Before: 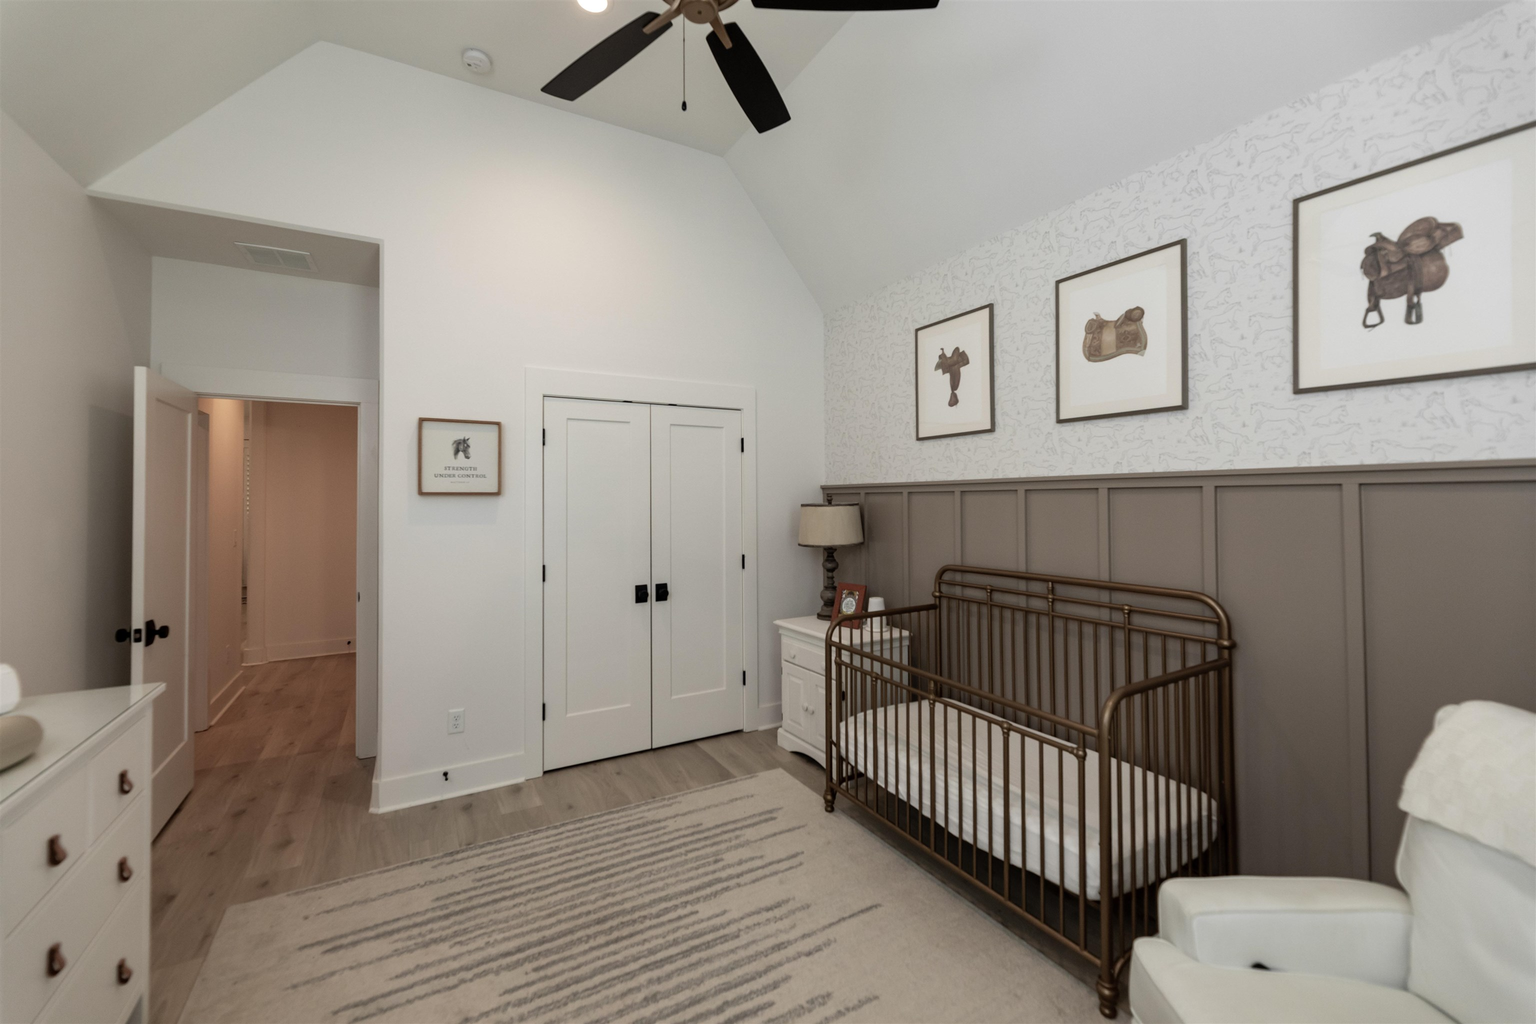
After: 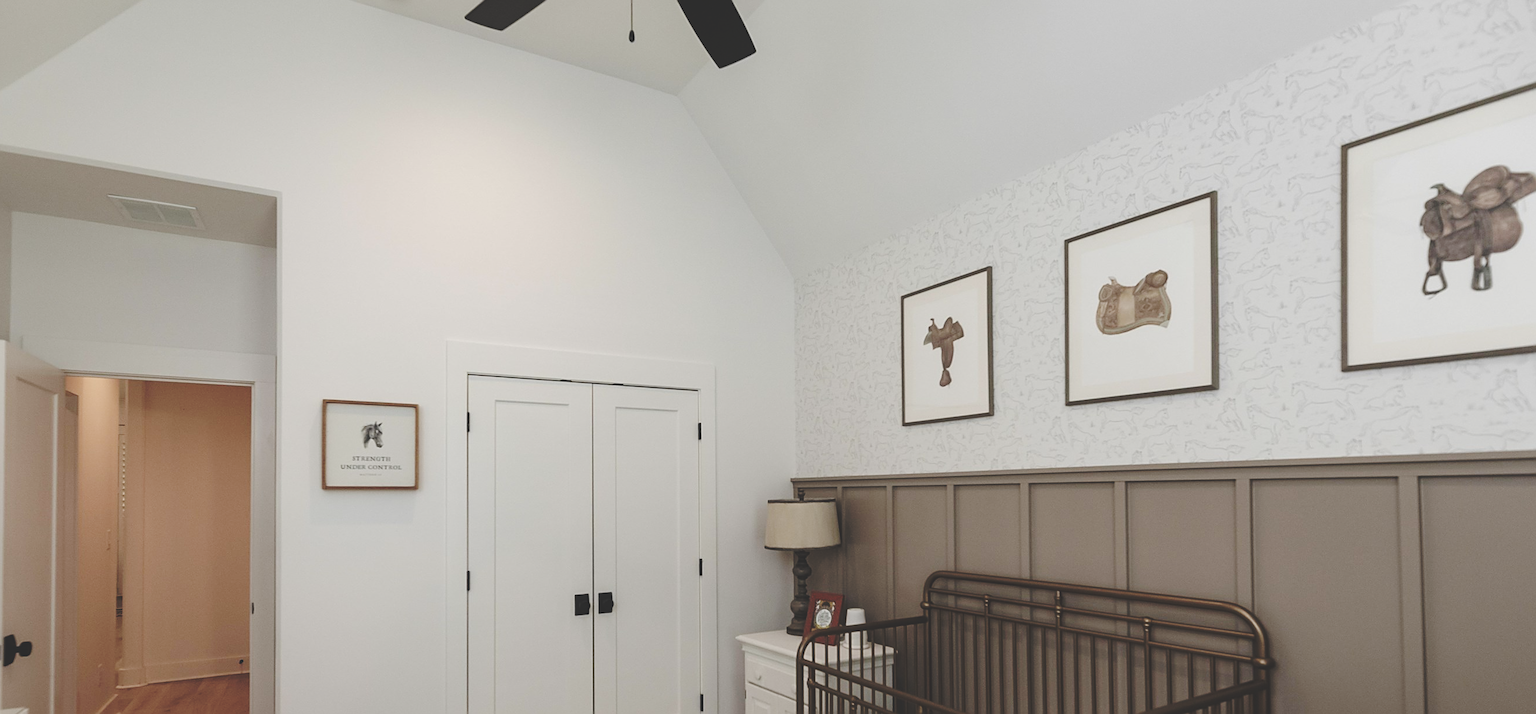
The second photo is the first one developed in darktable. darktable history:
base curve: curves: ch0 [(0, 0.024) (0.055, 0.065) (0.121, 0.166) (0.236, 0.319) (0.693, 0.726) (1, 1)], preserve colors none
crop and rotate: left 9.264%, top 7.334%, right 4.893%, bottom 32.784%
sharpen: amount 0.49
